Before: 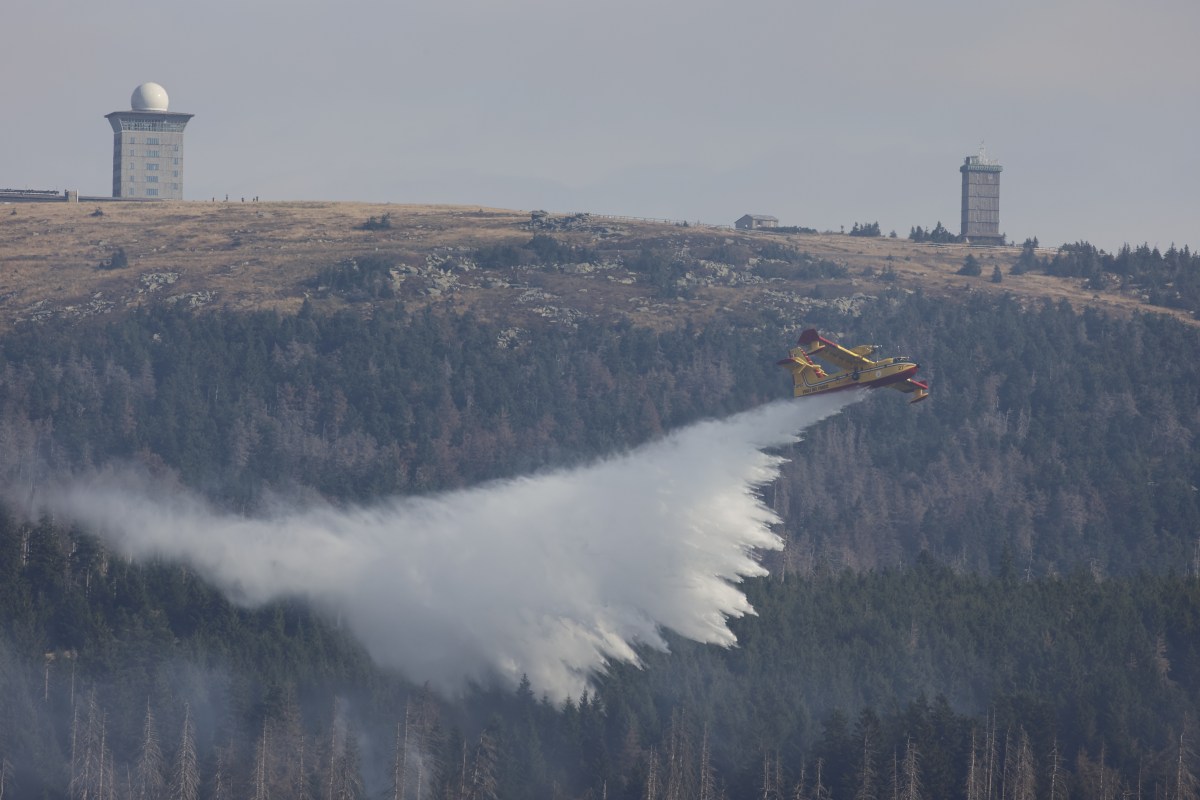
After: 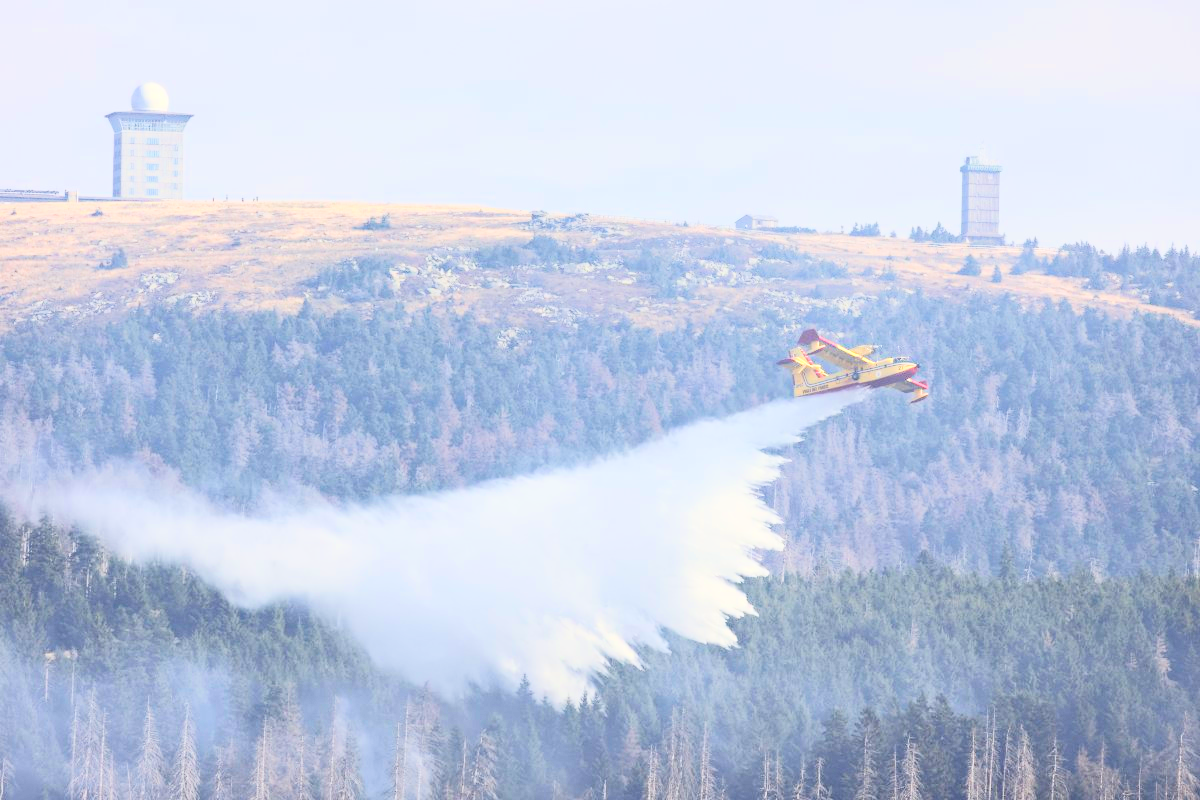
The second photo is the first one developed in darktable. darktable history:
tone curve: curves: ch0 [(0, 0) (0.417, 0.851) (1, 1)]
haze removal: compatibility mode true, adaptive false
